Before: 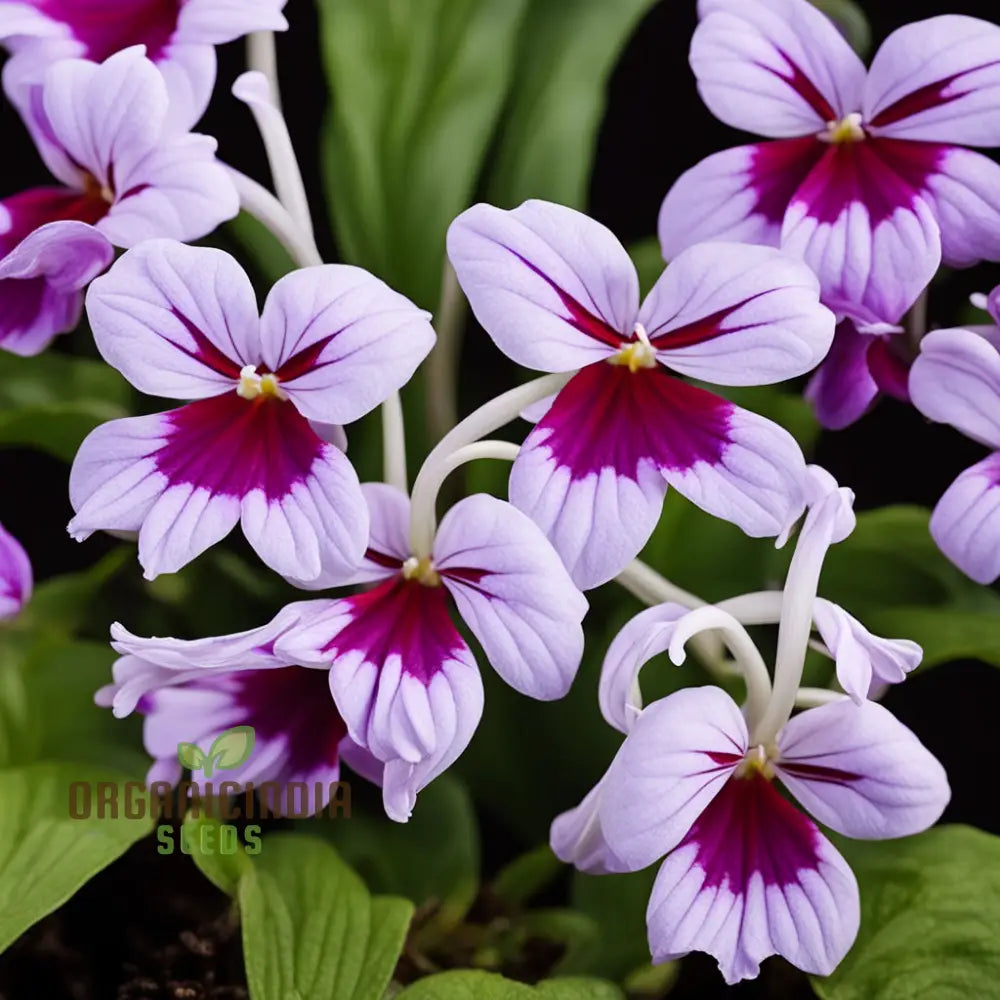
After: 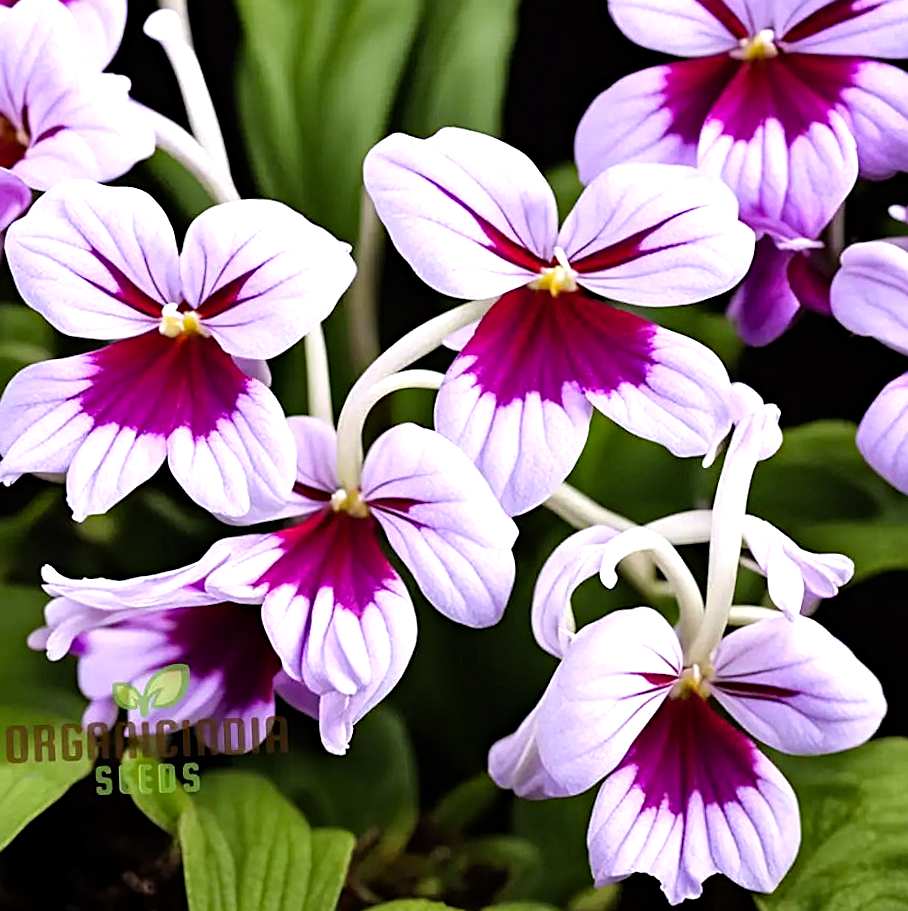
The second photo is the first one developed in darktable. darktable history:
crop and rotate: angle 2.05°, left 5.992%, top 5.685%
haze removal: compatibility mode true, adaptive false
tone equalizer: -8 EV -0.736 EV, -7 EV -0.685 EV, -6 EV -0.581 EV, -5 EV -0.371 EV, -3 EV 0.396 EV, -2 EV 0.6 EV, -1 EV 0.696 EV, +0 EV 0.768 EV
sharpen: on, module defaults
